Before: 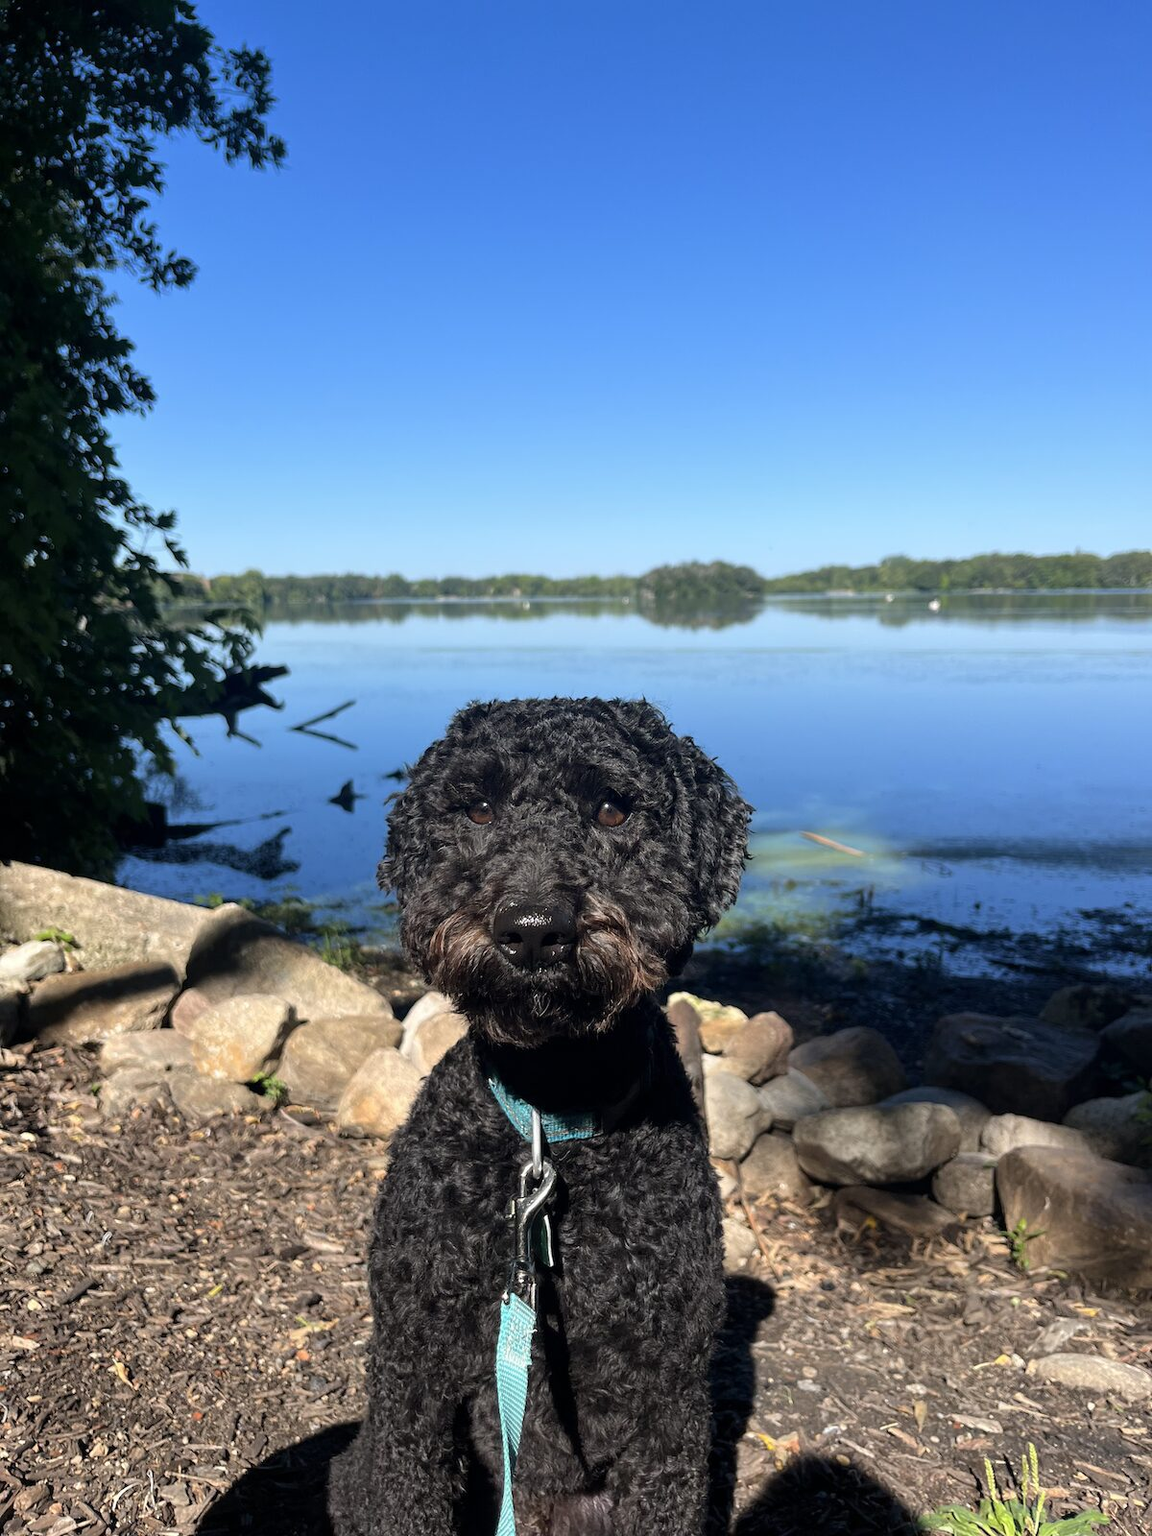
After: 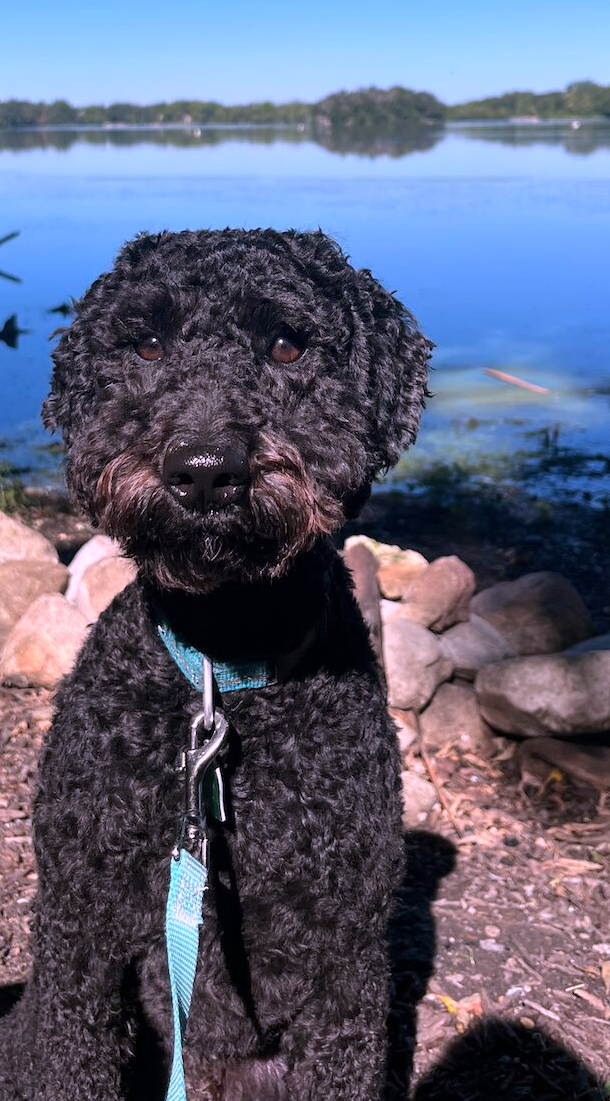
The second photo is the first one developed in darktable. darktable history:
crop and rotate: left 29.287%, top 31.131%, right 19.809%
shadows and highlights: shadows 20.85, highlights -35.76, shadows color adjustment 97.67%, soften with gaussian
color correction: highlights a* 15.98, highlights b* -20.78
